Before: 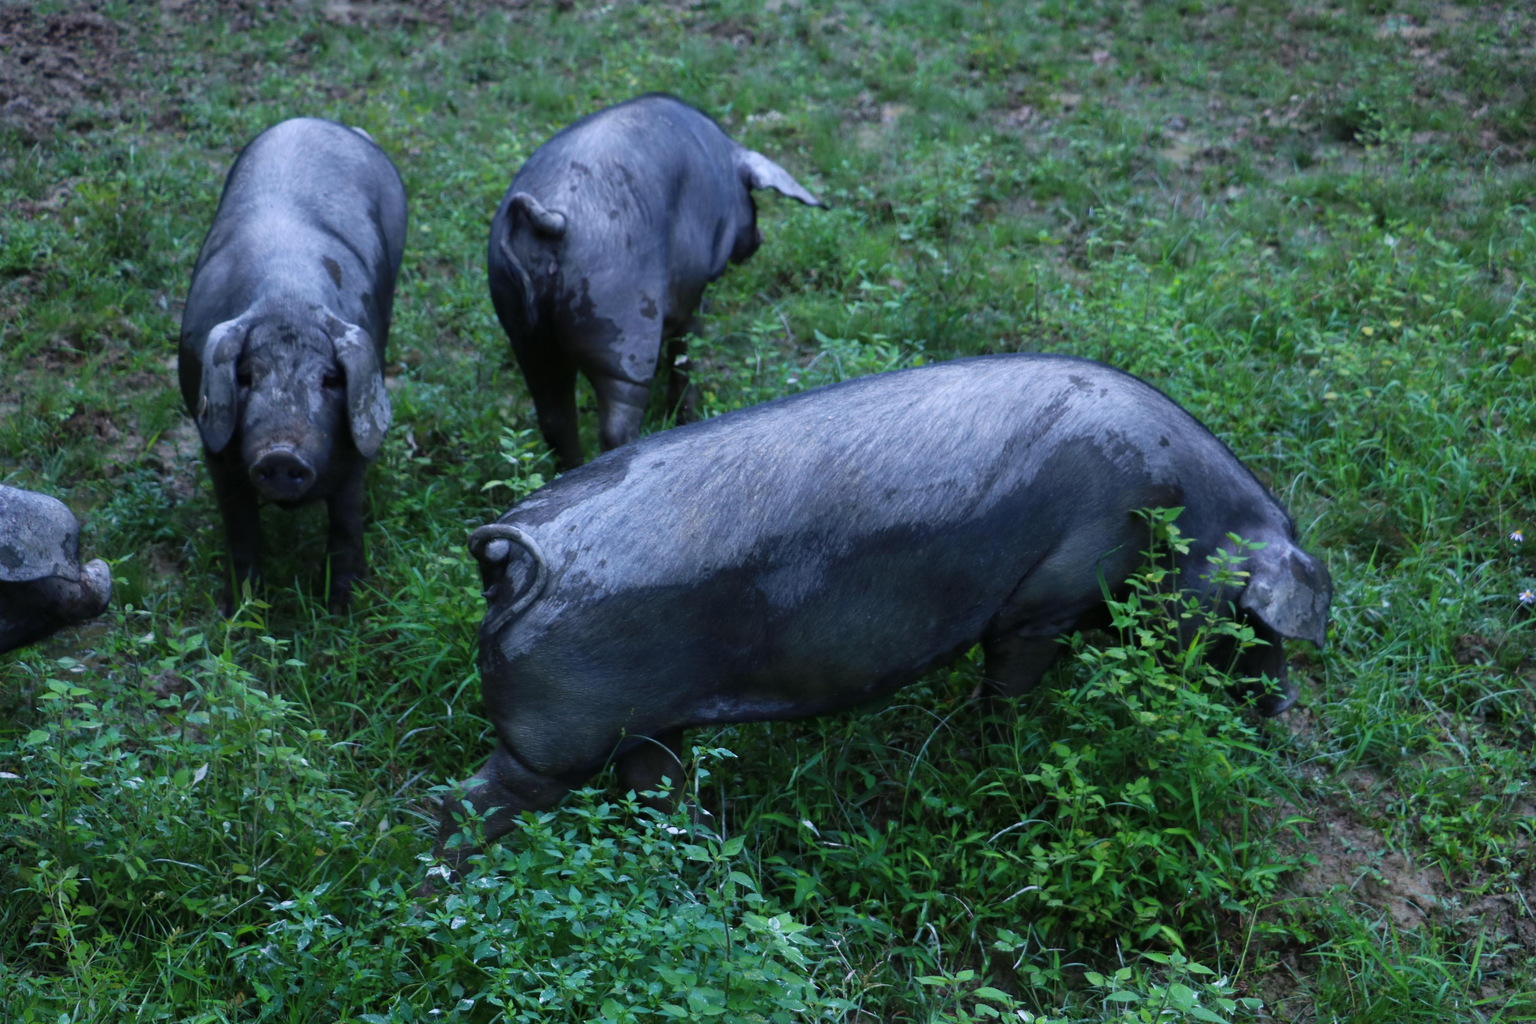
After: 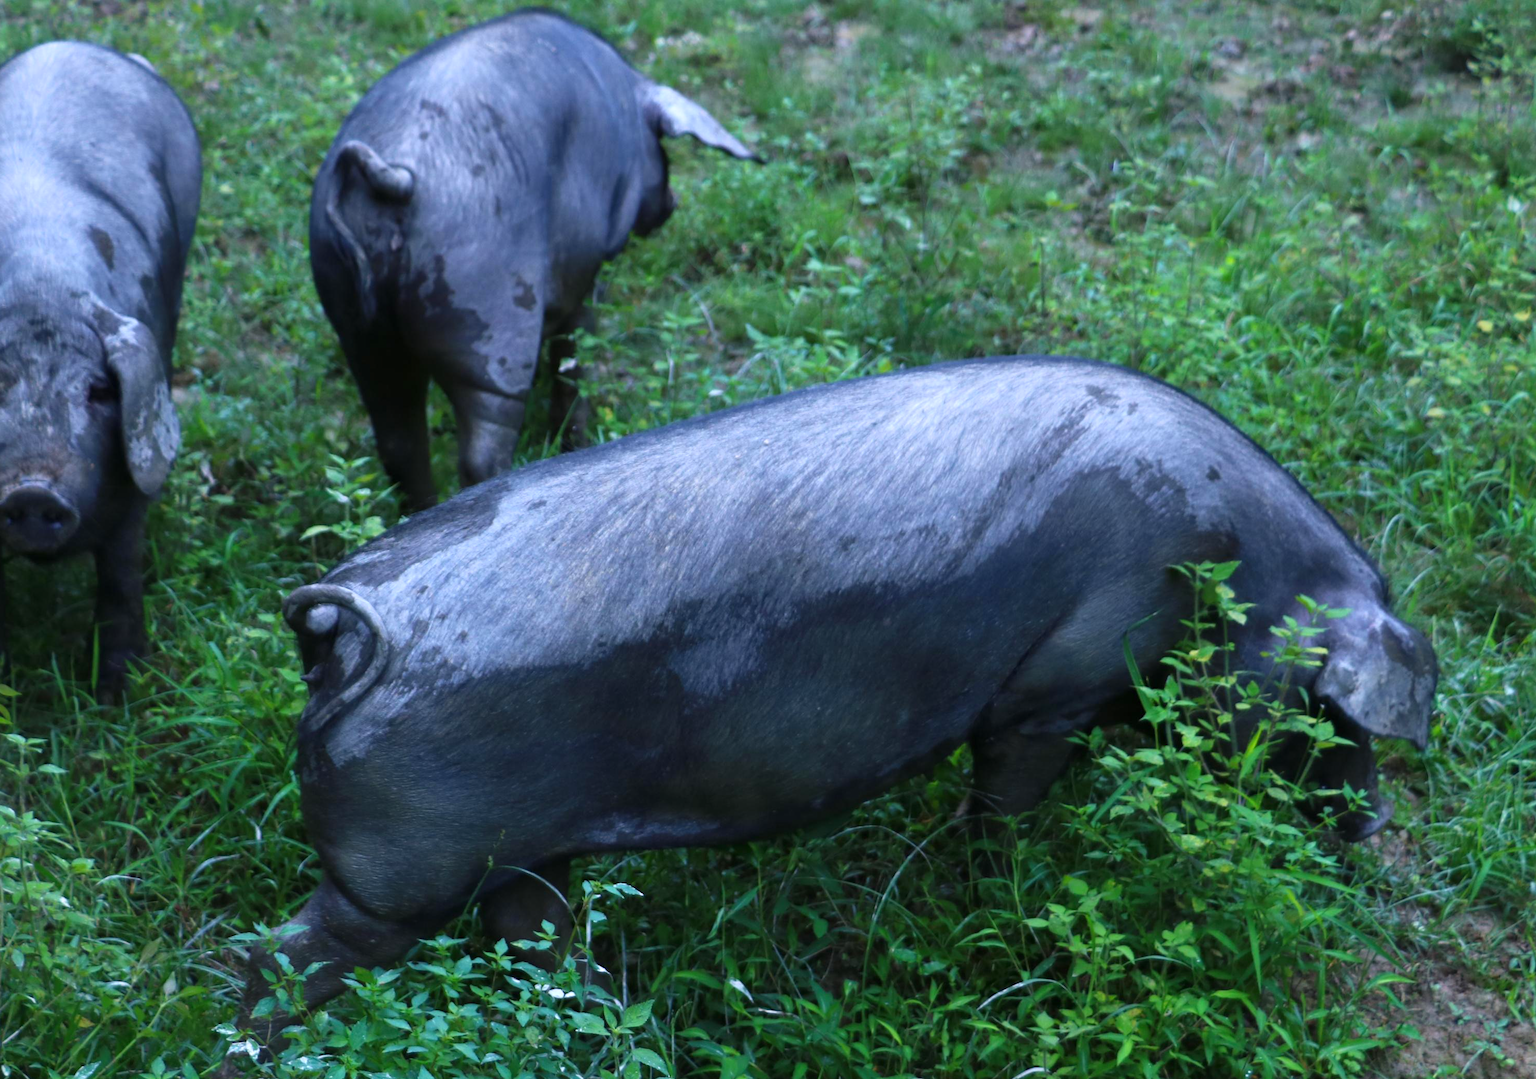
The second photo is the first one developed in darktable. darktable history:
crop: left 16.714%, top 8.518%, right 8.448%, bottom 12.528%
contrast brightness saturation: contrast 0.037, saturation 0.067
exposure: exposure 0.379 EV, compensate exposure bias true, compensate highlight preservation false
